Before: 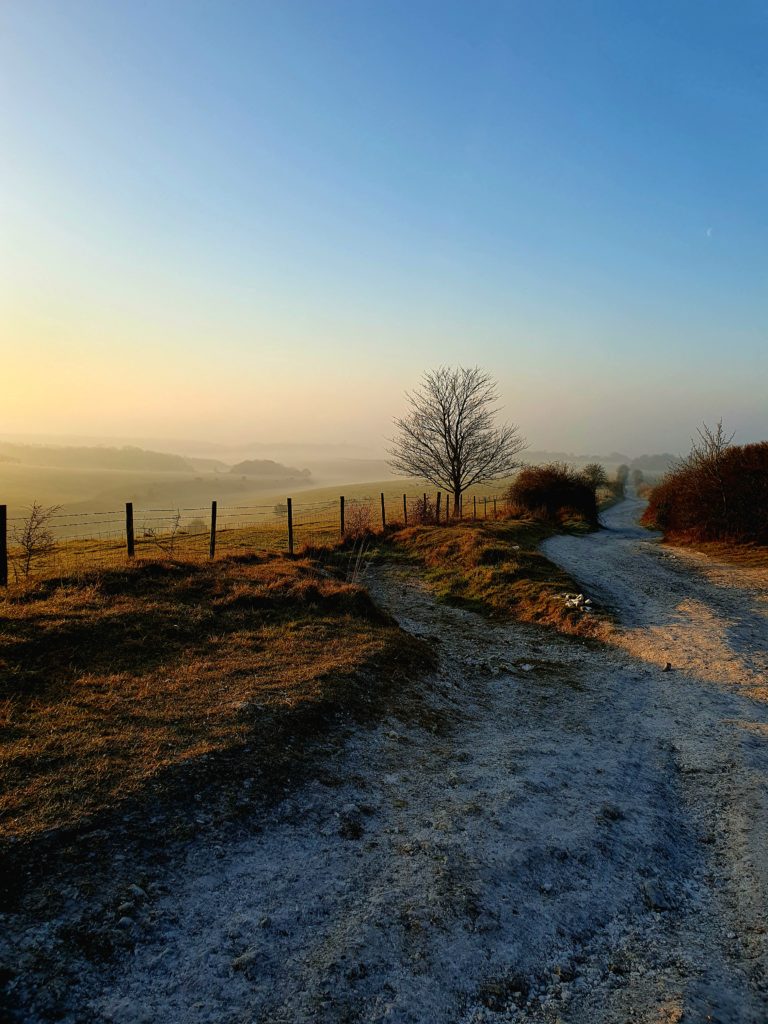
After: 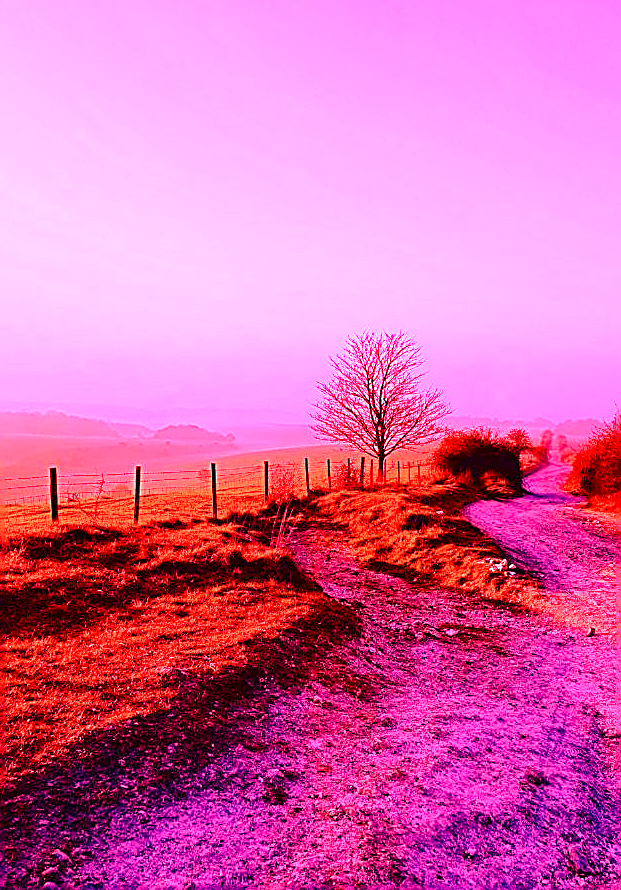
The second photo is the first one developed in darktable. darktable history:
sharpen: on, module defaults
white balance: red 4.26, blue 1.802
exposure: exposure 0.375 EV, compensate highlight preservation false
local contrast: mode bilateral grid, contrast 20, coarseness 50, detail 120%, midtone range 0.2
color balance rgb: perceptual saturation grading › global saturation 35%, perceptual saturation grading › highlights -30%, perceptual saturation grading › shadows 35%, perceptual brilliance grading › global brilliance 3%, perceptual brilliance grading › highlights -3%, perceptual brilliance grading › shadows 3%
crop: left 9.929%, top 3.475%, right 9.188%, bottom 9.529%
